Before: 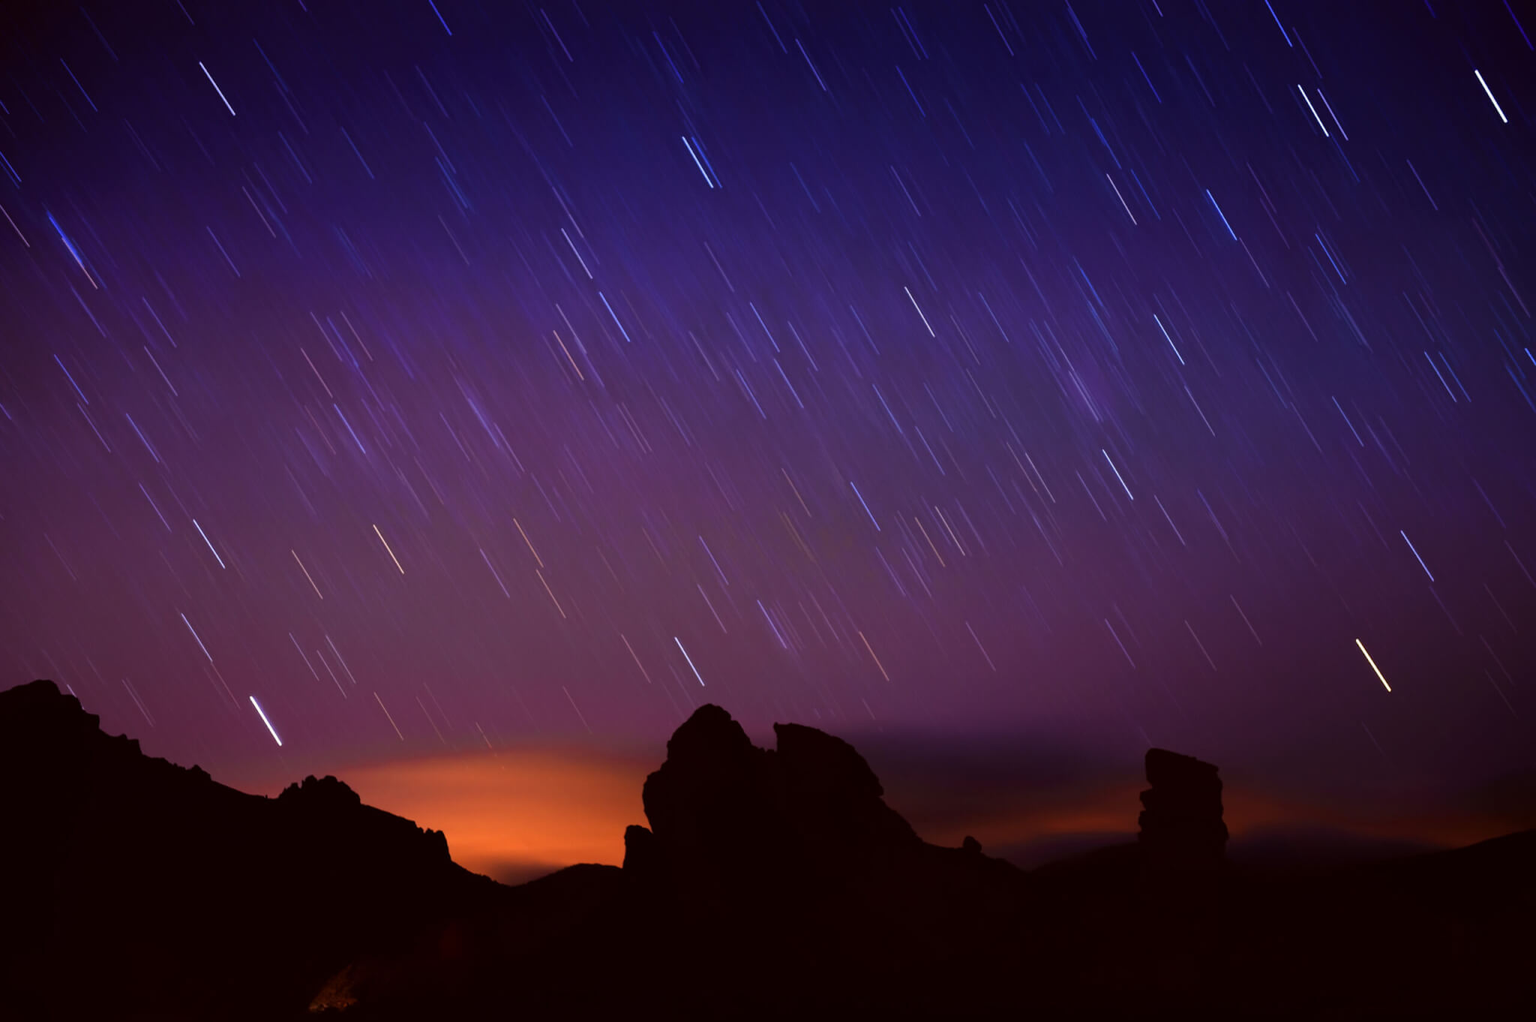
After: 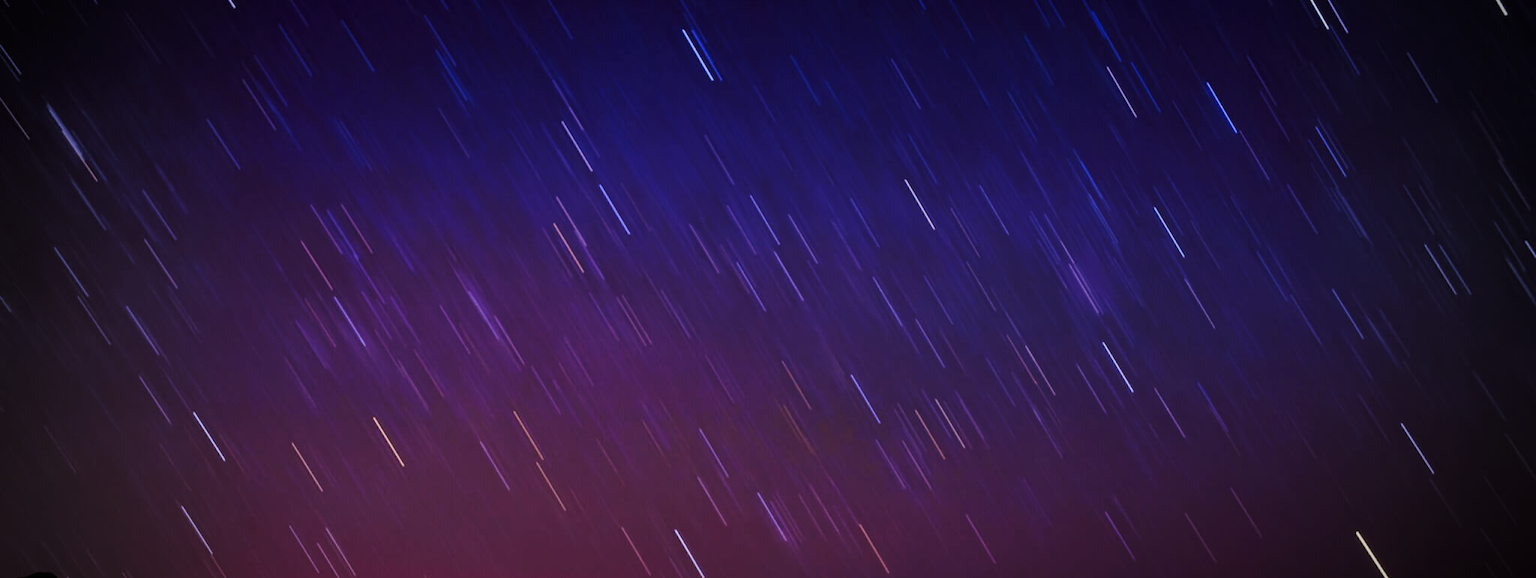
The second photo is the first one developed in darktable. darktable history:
base curve: curves: ch0 [(0, 0) (0.073, 0.04) (0.157, 0.139) (0.492, 0.492) (0.758, 0.758) (1, 1)], preserve colors none
local contrast: on, module defaults
vignetting: fall-off start 69.06%, fall-off radius 28.9%, width/height ratio 0.988, shape 0.84, unbound false
crop and rotate: top 10.509%, bottom 32.88%
